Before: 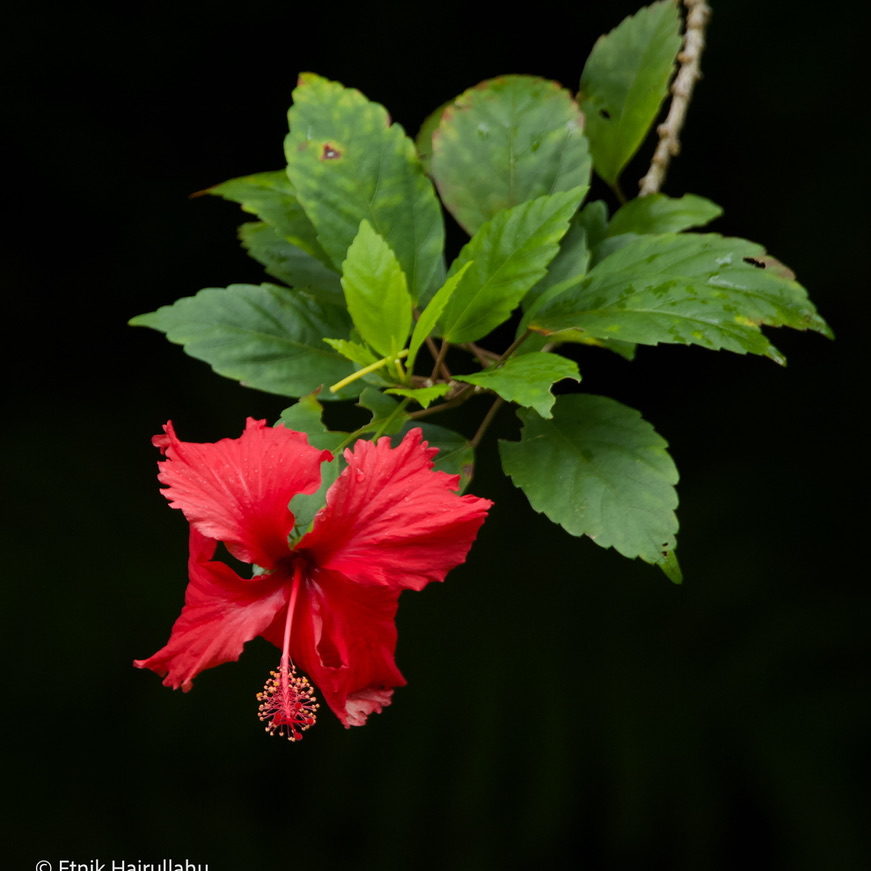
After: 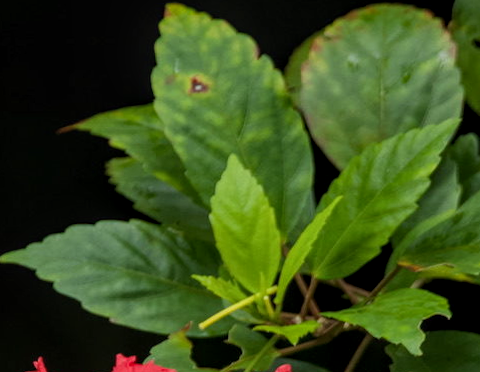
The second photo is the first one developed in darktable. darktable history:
crop: left 15.306%, top 9.065%, right 30.789%, bottom 48.638%
local contrast: highlights 0%, shadows 0%, detail 133%
rotate and perspective: lens shift (vertical) 0.048, lens shift (horizontal) -0.024, automatic cropping off
